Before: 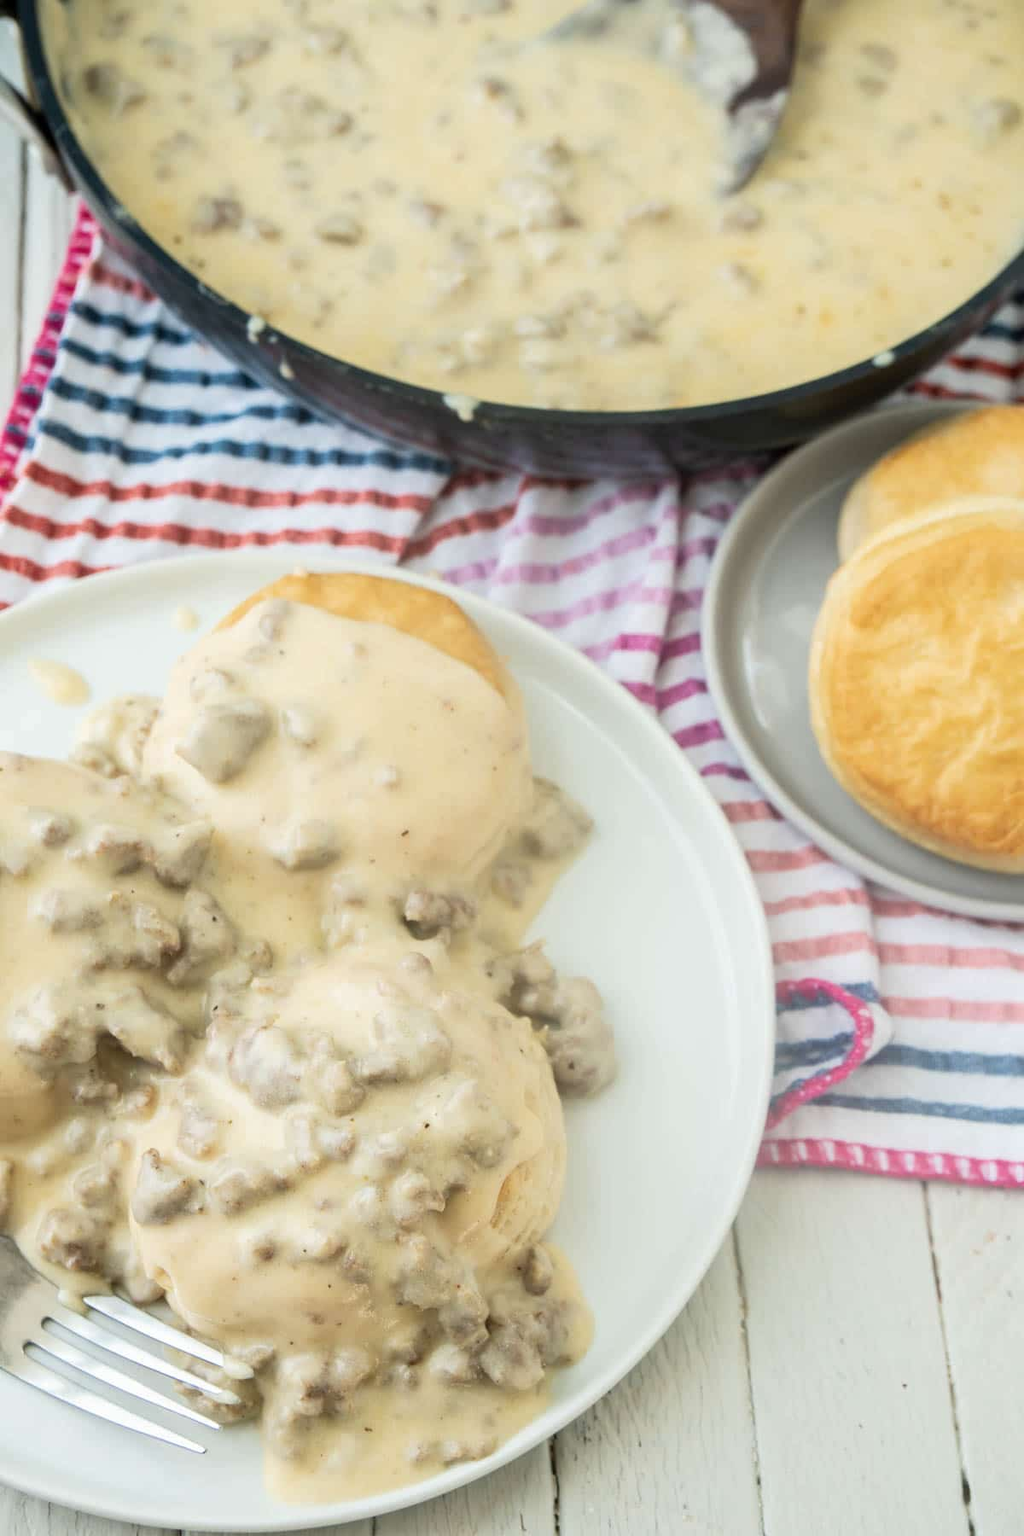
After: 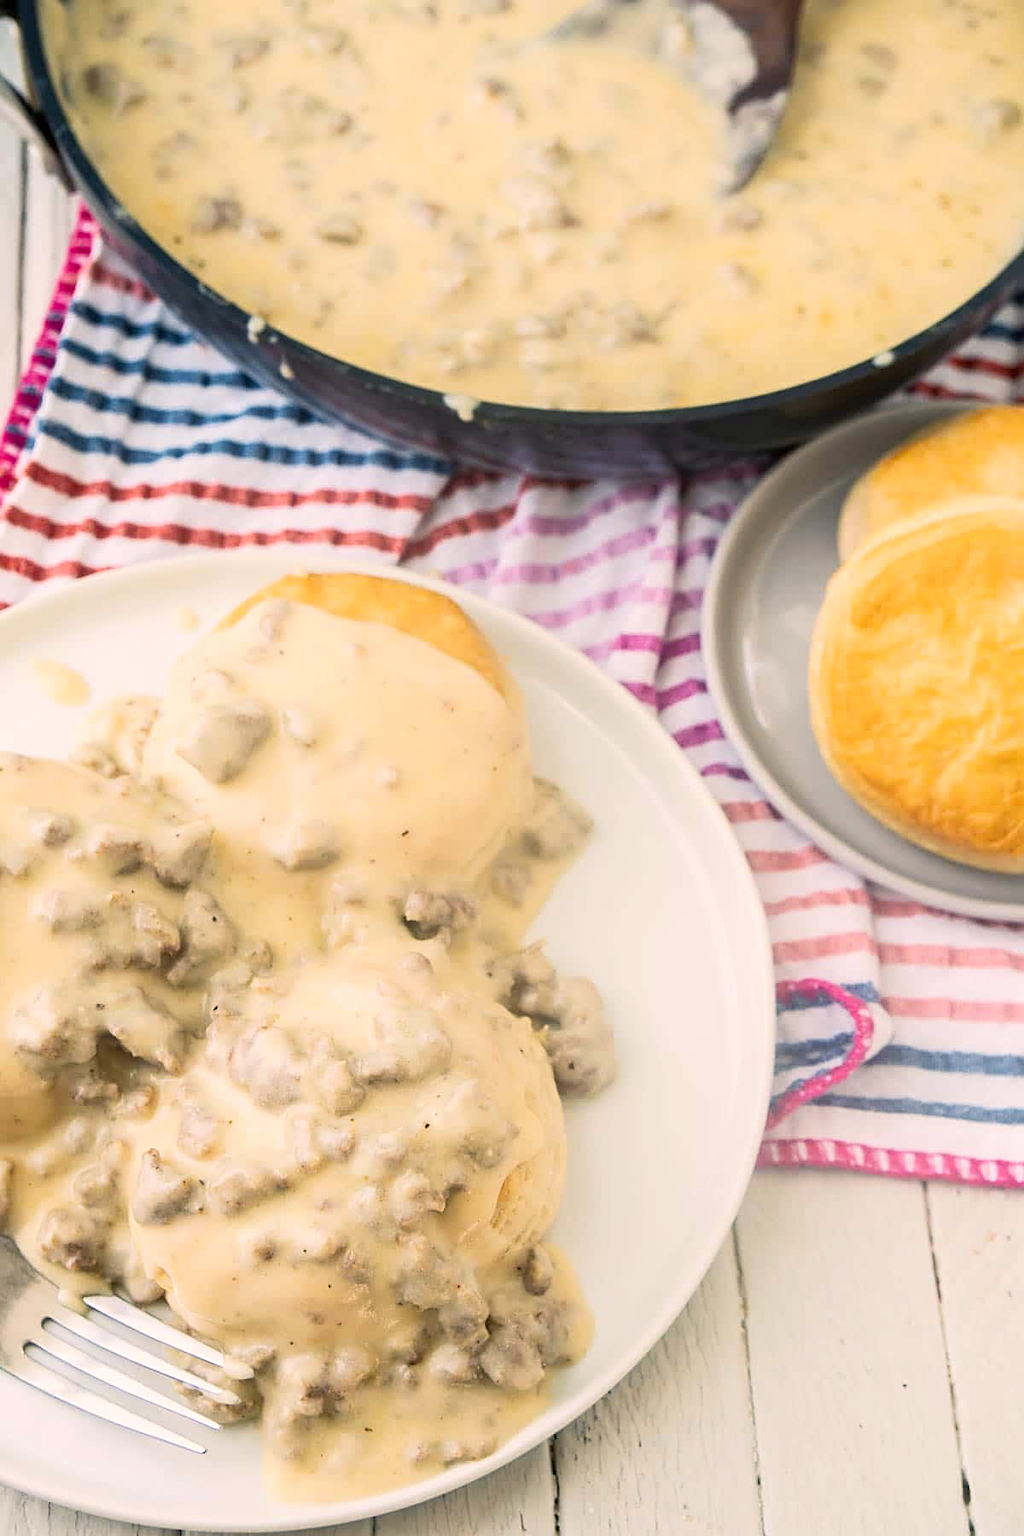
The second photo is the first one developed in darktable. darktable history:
shadows and highlights: shadows 0.004, highlights 38.72
color balance rgb: shadows lift › chroma 3.155%, shadows lift › hue 279.4°, highlights gain › chroma 2.481%, highlights gain › hue 38.46°, perceptual saturation grading › global saturation 19.298%
sharpen: on, module defaults
